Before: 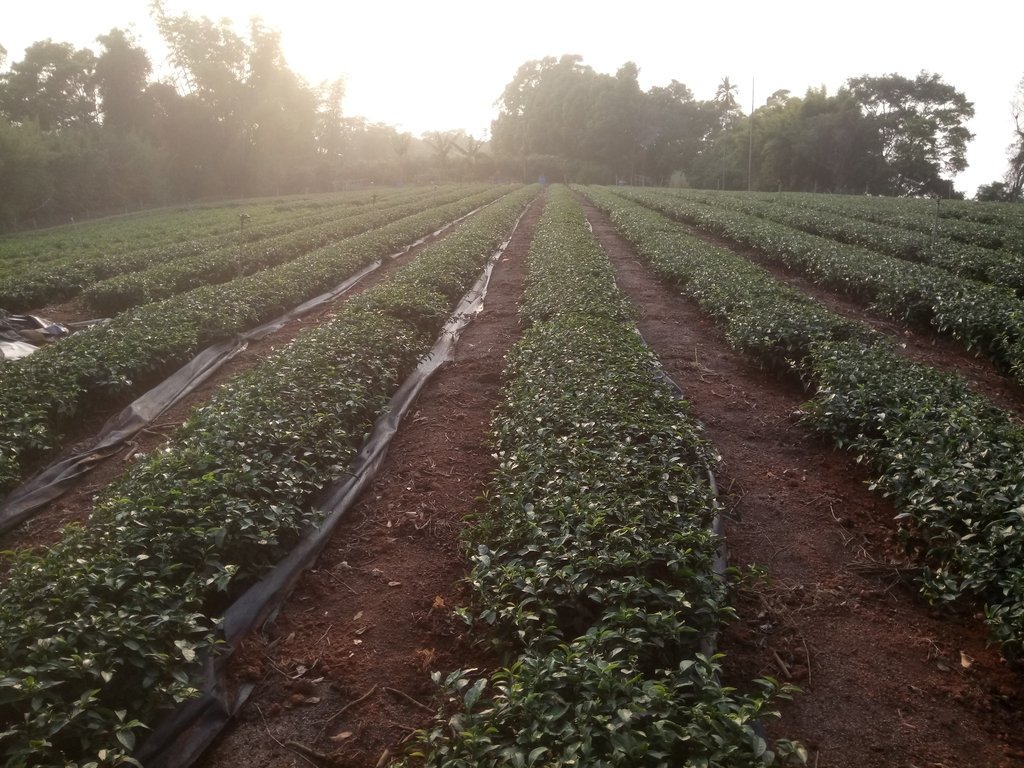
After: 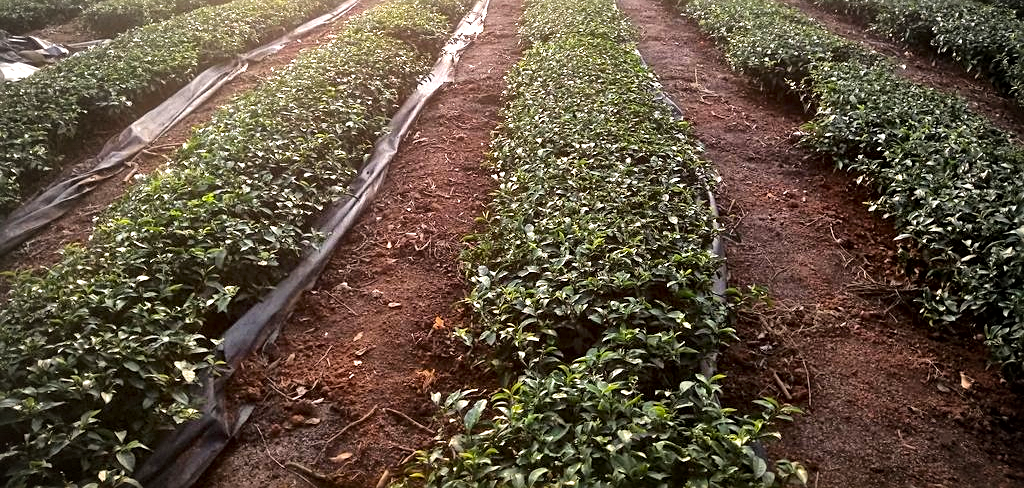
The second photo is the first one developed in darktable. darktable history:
sharpen: on, module defaults
vignetting: fall-off start 71.46%, unbound false
tone equalizer: -8 EV -0.736 EV, -7 EV -0.689 EV, -6 EV -0.585 EV, -5 EV -0.412 EV, -3 EV 0.399 EV, -2 EV 0.6 EV, -1 EV 0.7 EV, +0 EV 0.753 EV
crop and rotate: top 36.38%
exposure: exposure 0.669 EV, compensate highlight preservation false
local contrast: mode bilateral grid, contrast 21, coarseness 50, detail 171%, midtone range 0.2
color balance rgb: linear chroma grading › global chroma 15.246%, perceptual saturation grading › global saturation 17.989%
